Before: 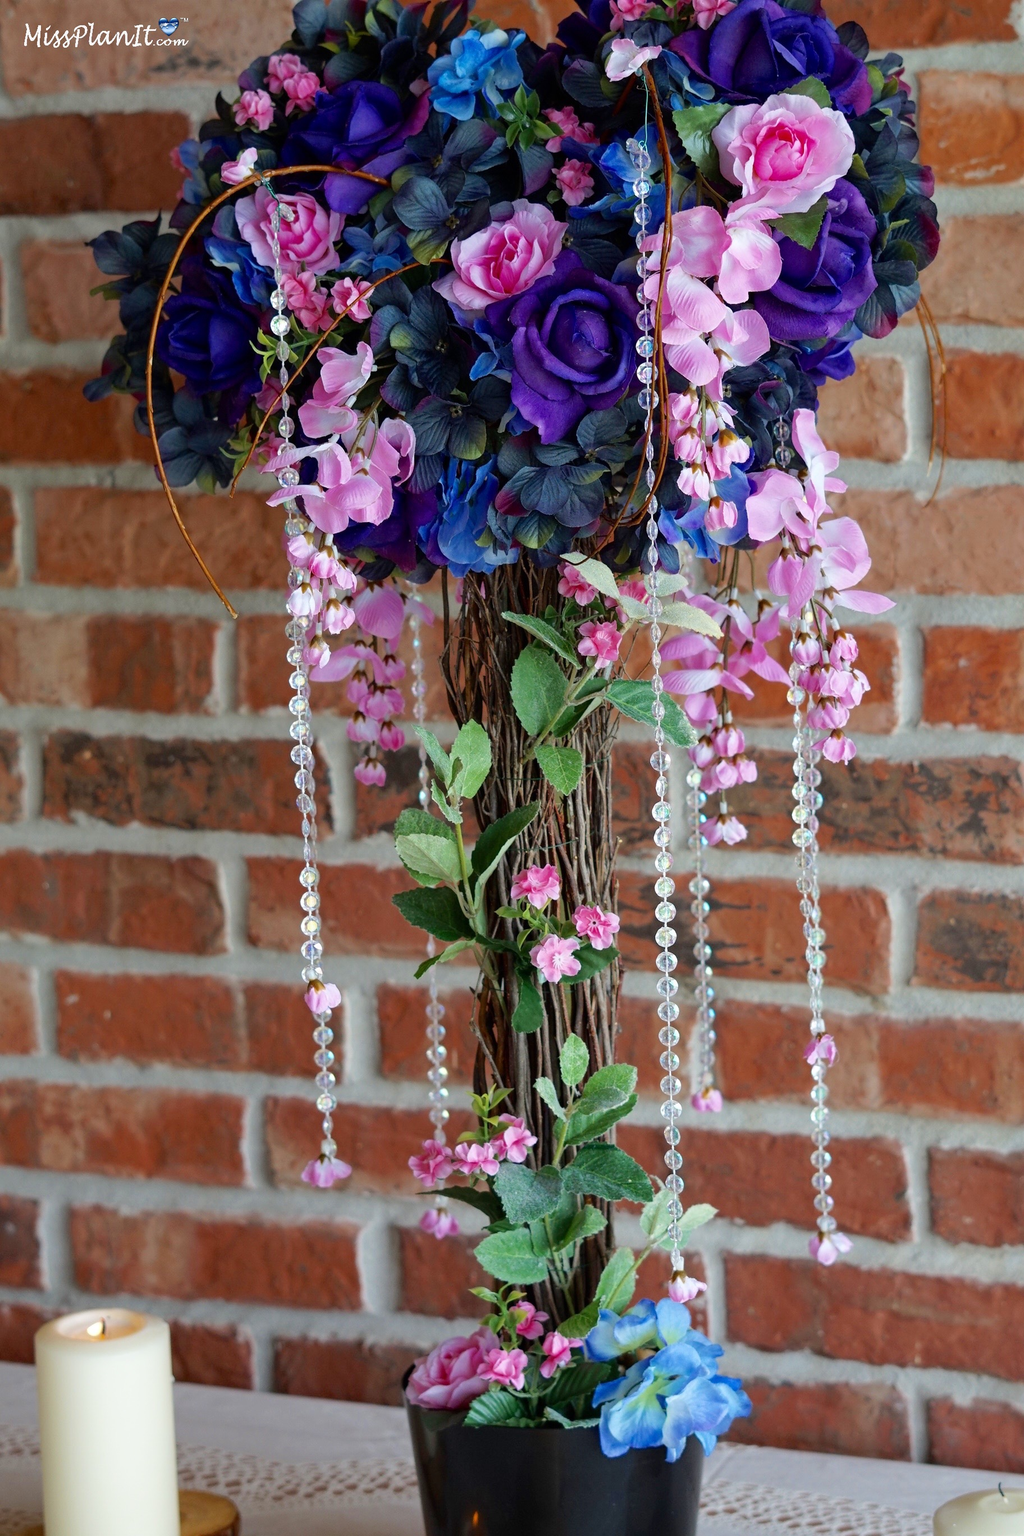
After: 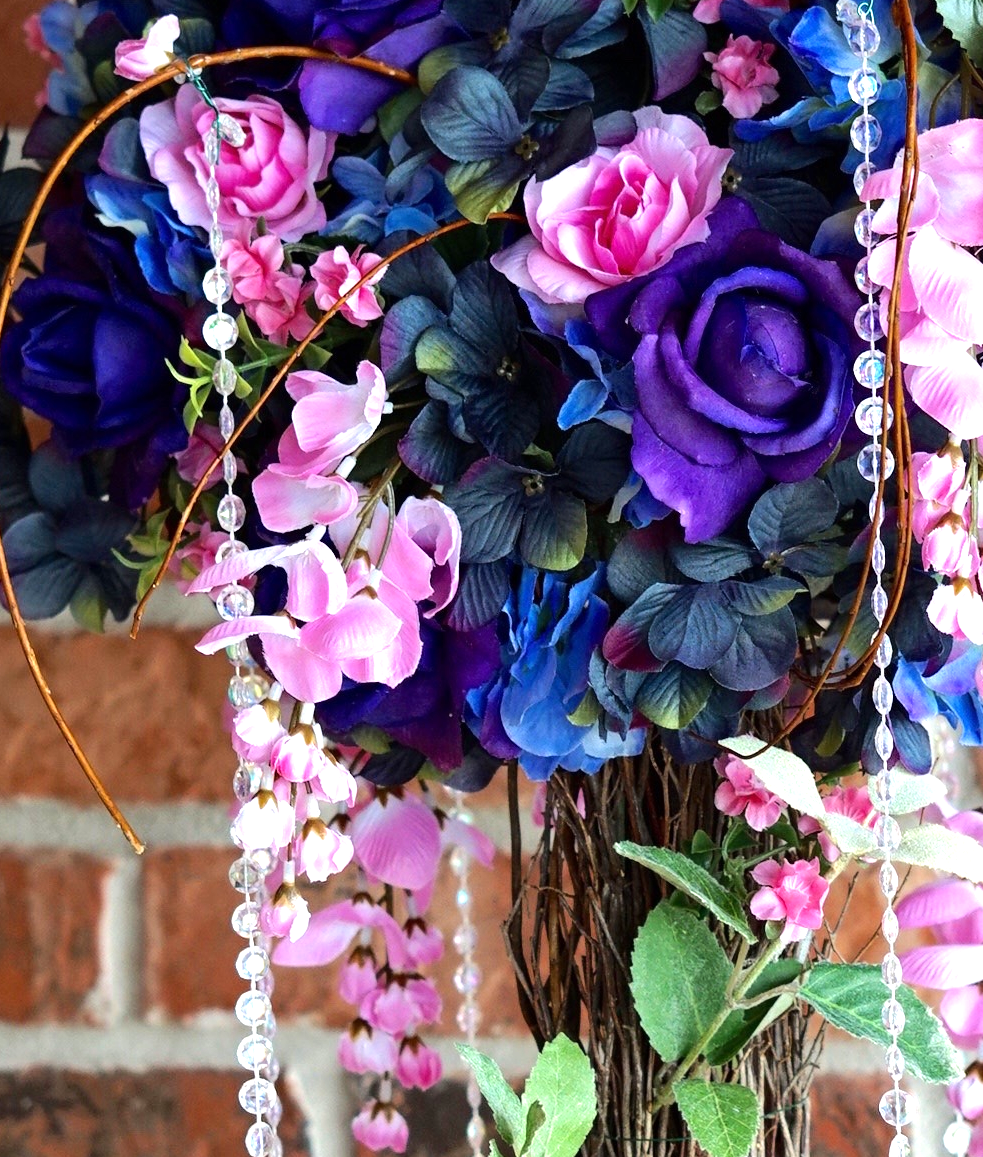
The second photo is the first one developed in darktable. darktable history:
crop: left 15.306%, top 9.065%, right 30.789%, bottom 48.638%
exposure: exposure 0.636 EV, compensate highlight preservation false
tone equalizer: -8 EV -0.417 EV, -7 EV -0.389 EV, -6 EV -0.333 EV, -5 EV -0.222 EV, -3 EV 0.222 EV, -2 EV 0.333 EV, -1 EV 0.389 EV, +0 EV 0.417 EV, edges refinement/feathering 500, mask exposure compensation -1.57 EV, preserve details no
